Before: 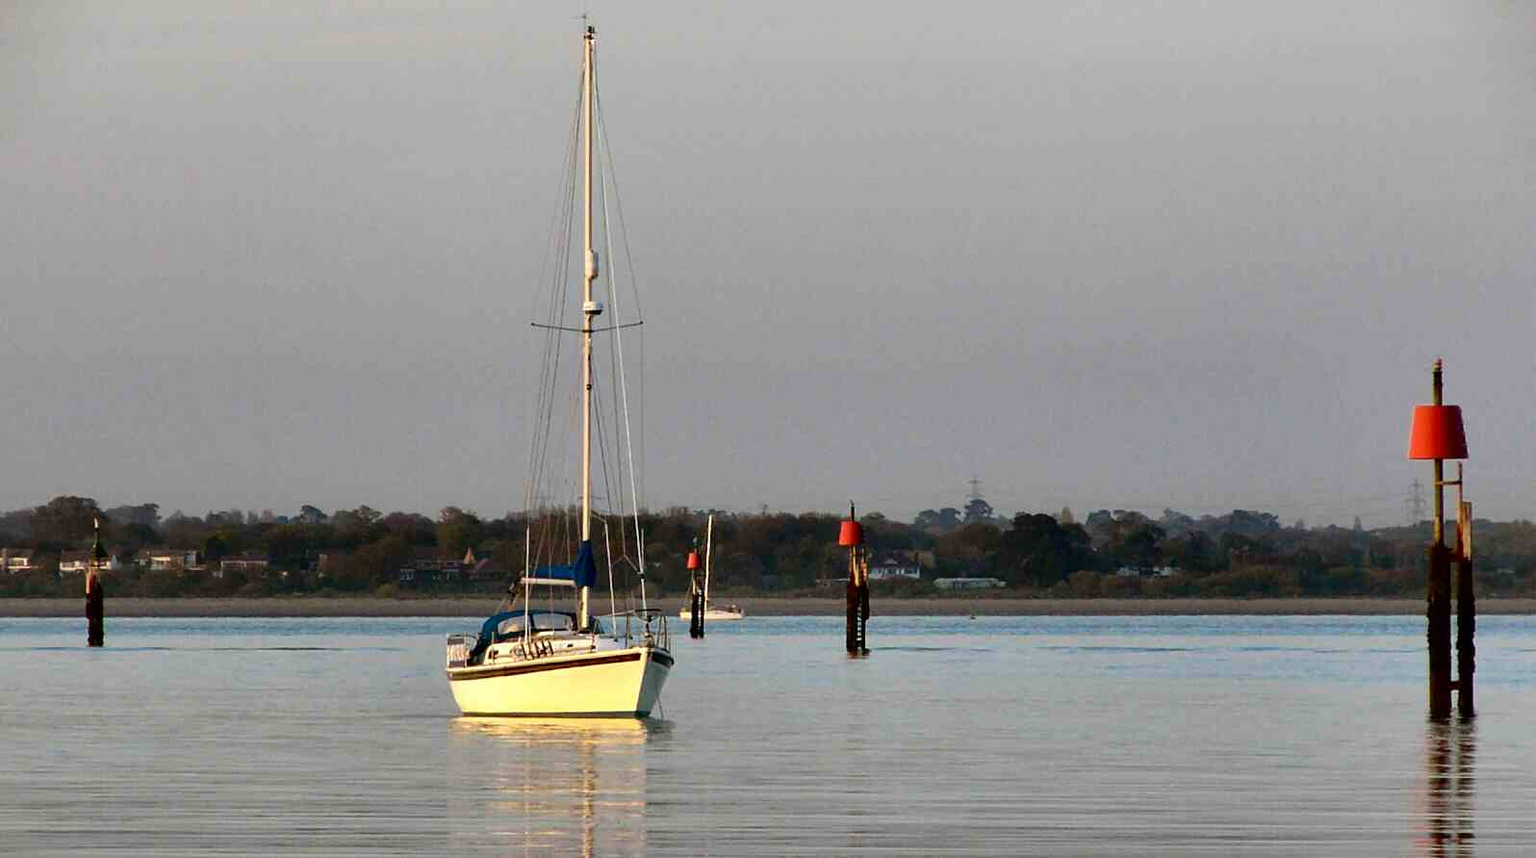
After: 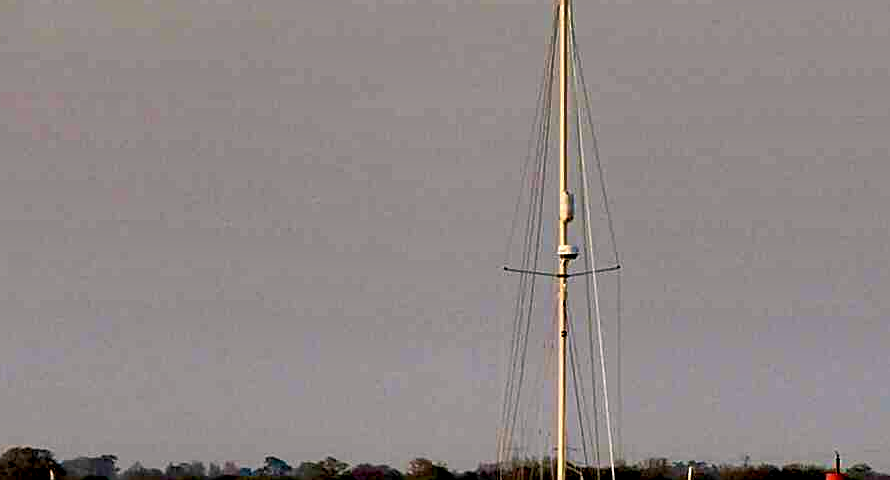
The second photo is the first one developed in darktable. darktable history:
sharpen: on, module defaults
shadows and highlights: shadows 24.46, highlights -78.52, soften with gaussian
crop and rotate: left 3.07%, top 7.69%, right 41.151%, bottom 38.338%
color balance rgb: highlights gain › chroma 0.899%, highlights gain › hue 28.89°, perceptual saturation grading › global saturation 16.004%
levels: mode automatic, levels [0, 0.478, 1]
velvia: strength 24.47%
exposure: black level correction 0.018, exposure -0.006 EV, compensate highlight preservation false
local contrast: highlights 105%, shadows 103%, detail 119%, midtone range 0.2
